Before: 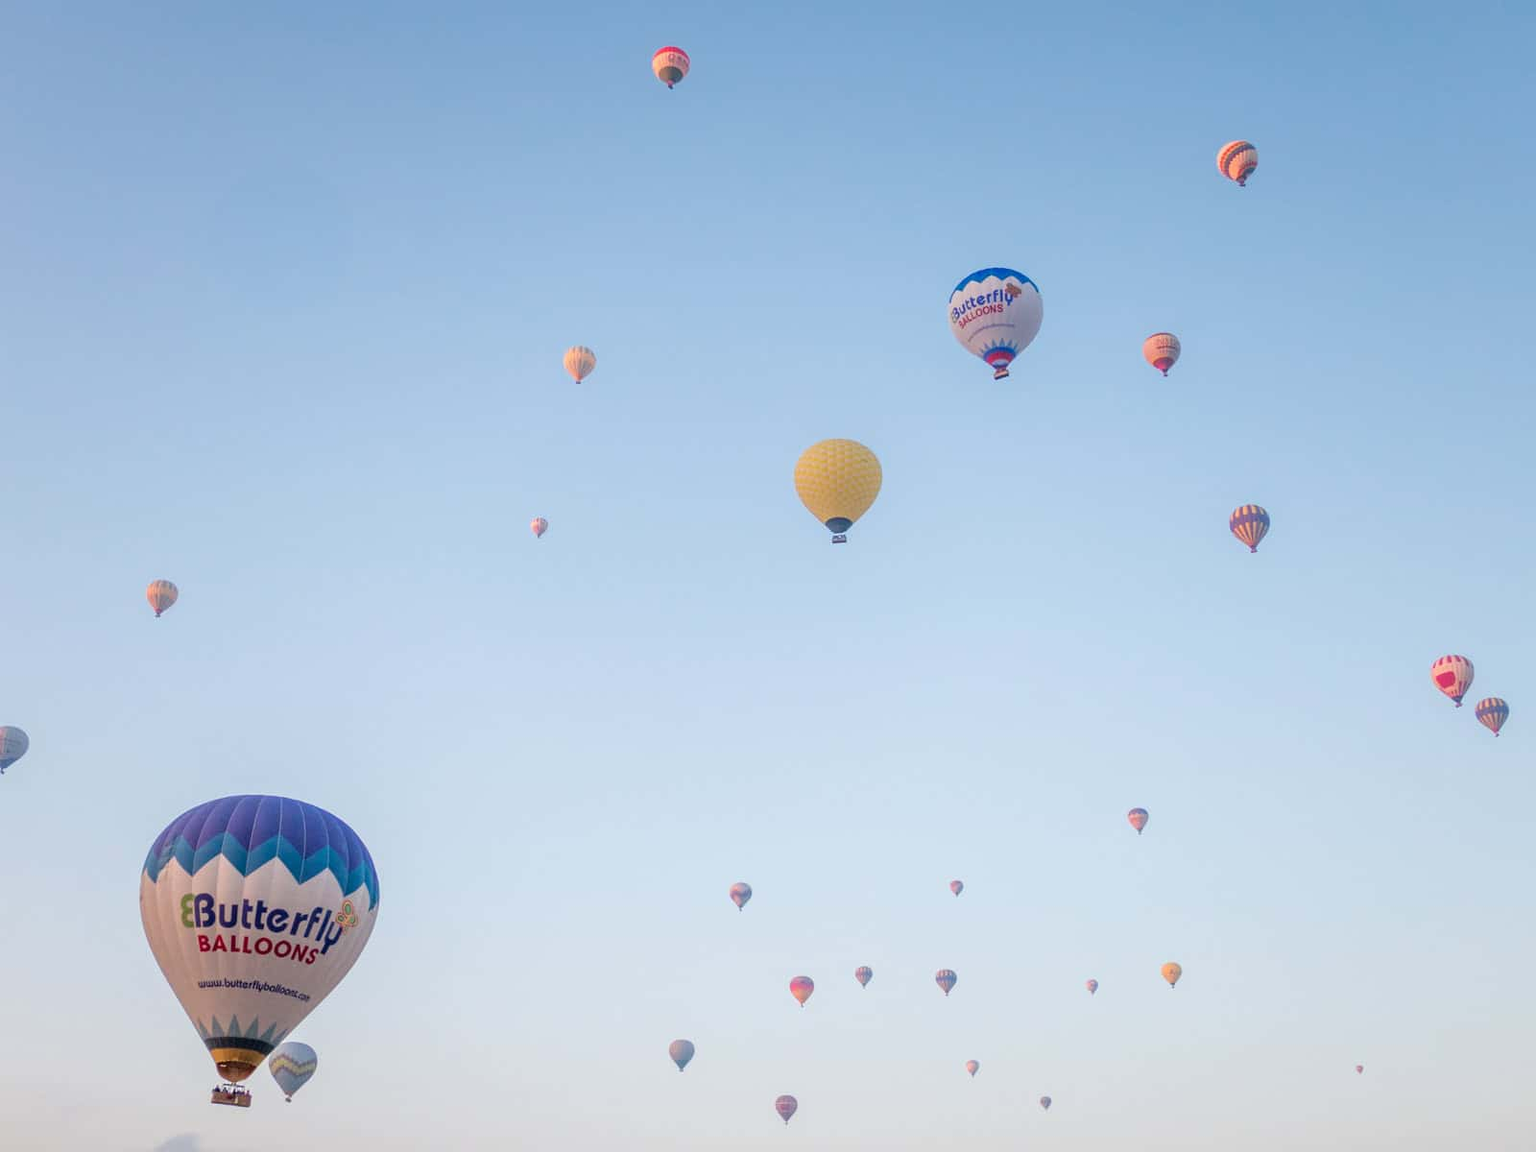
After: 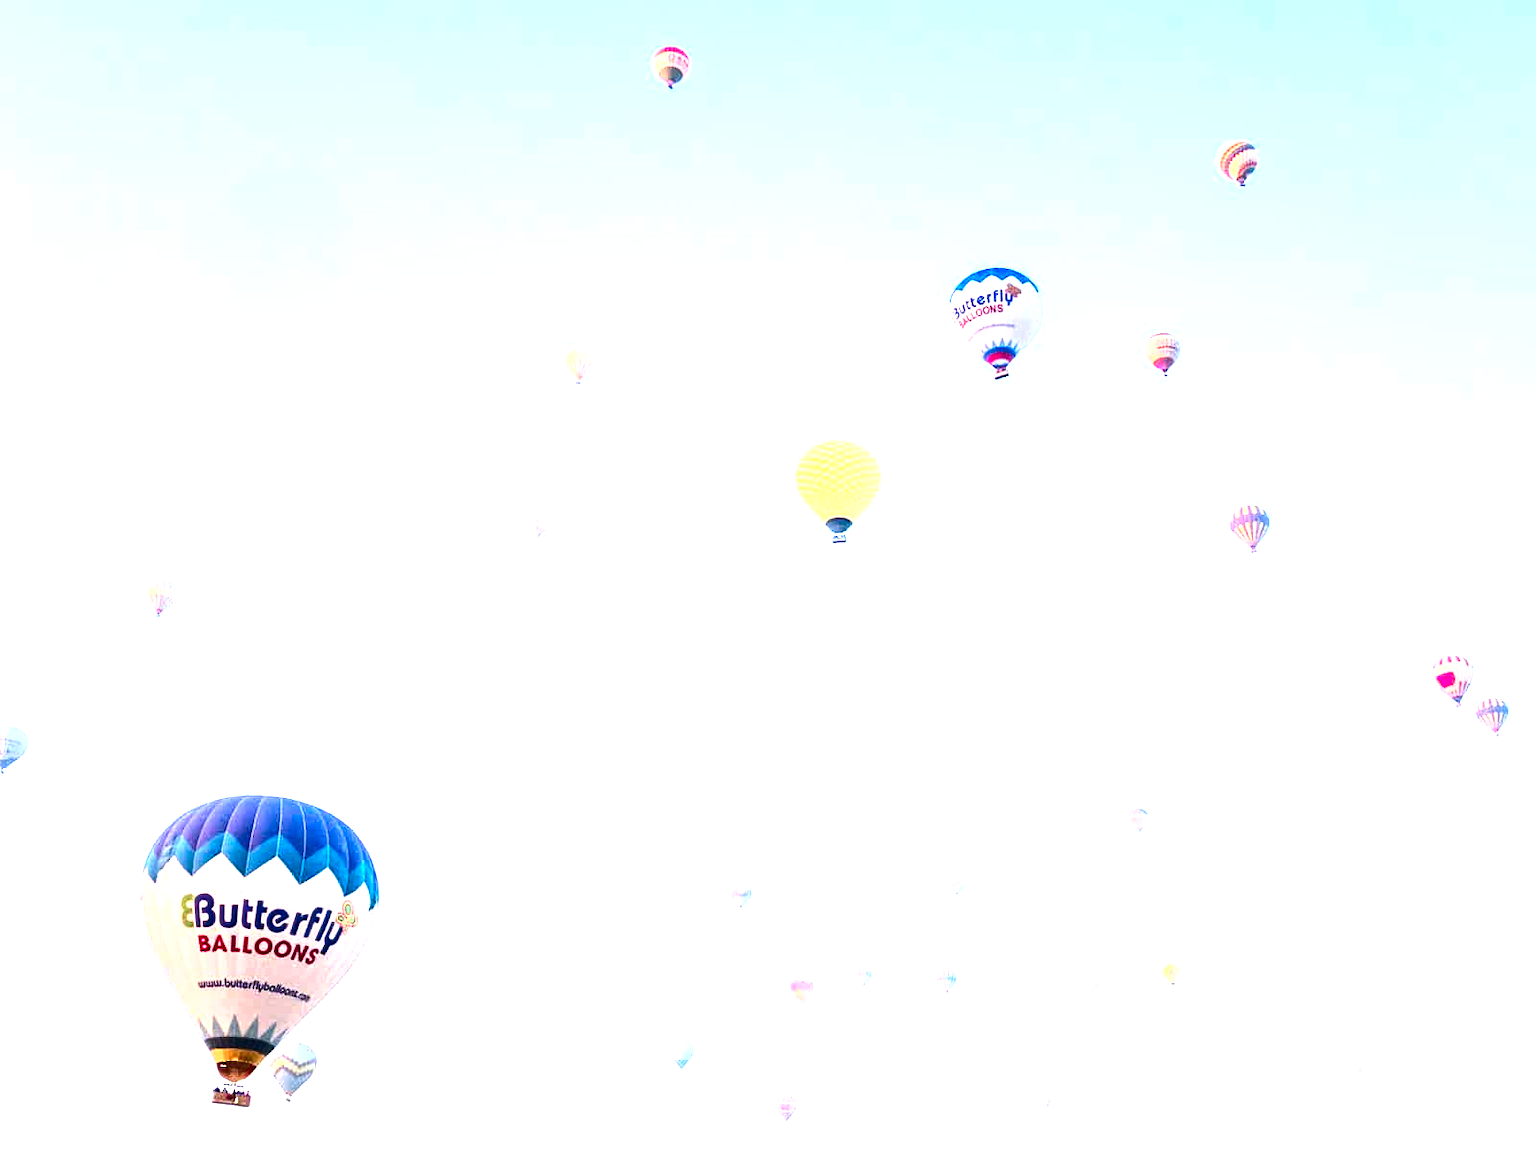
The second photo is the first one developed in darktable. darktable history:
shadows and highlights: shadows 37.58, highlights -26.78, soften with gaussian
levels: levels [0, 0.281, 0.562]
